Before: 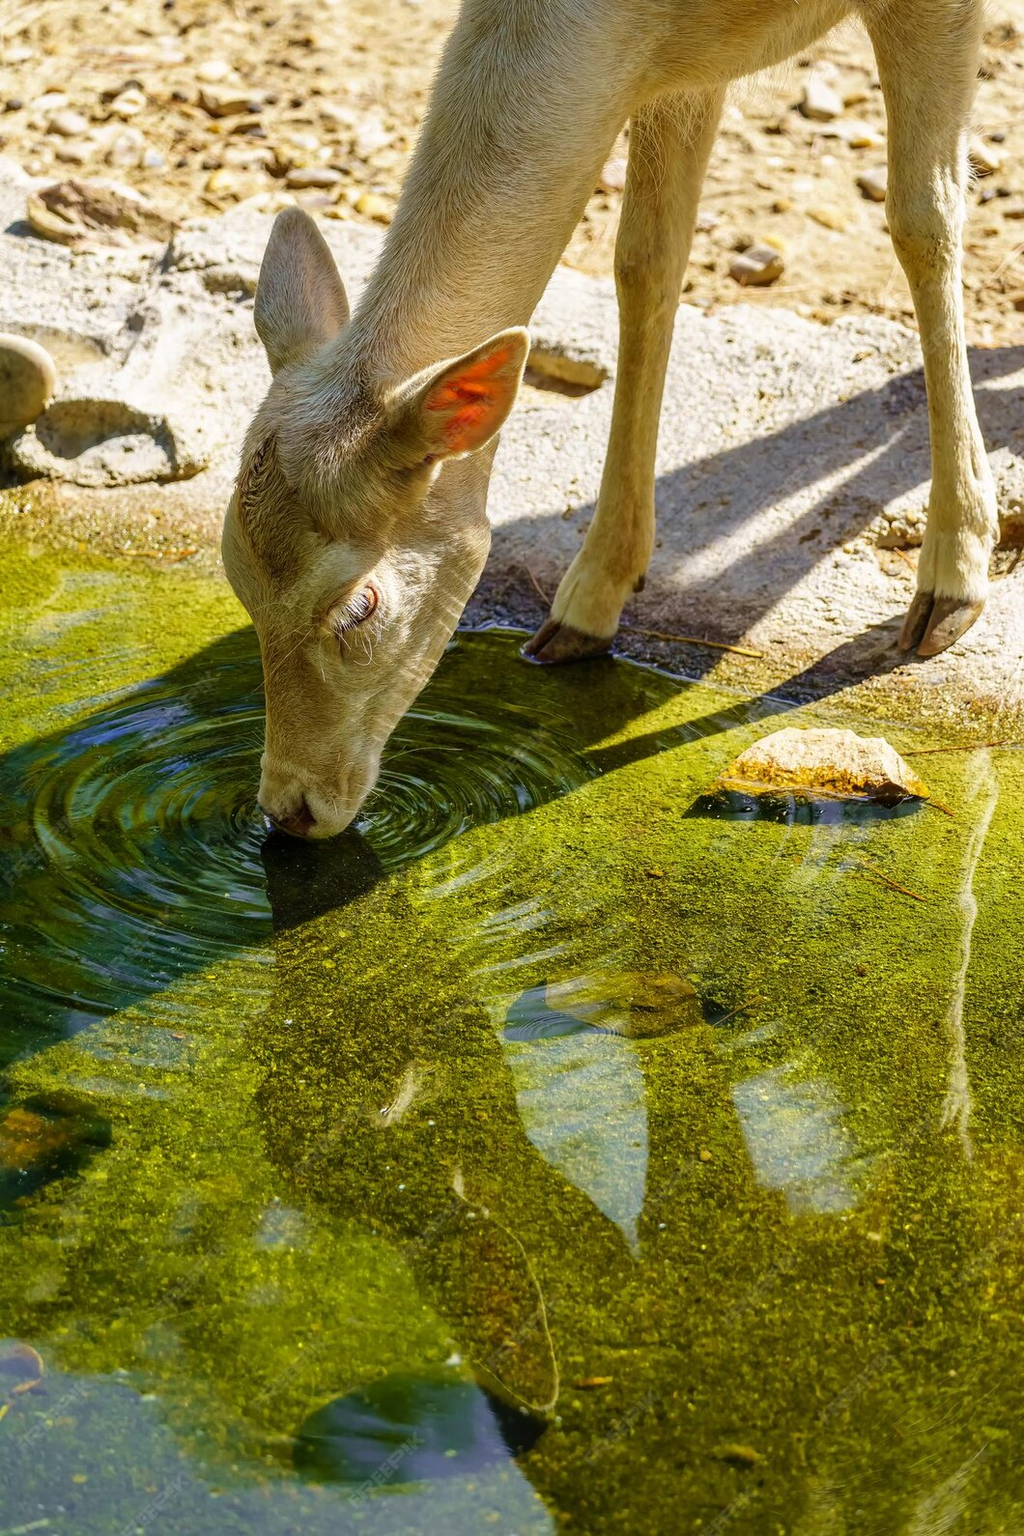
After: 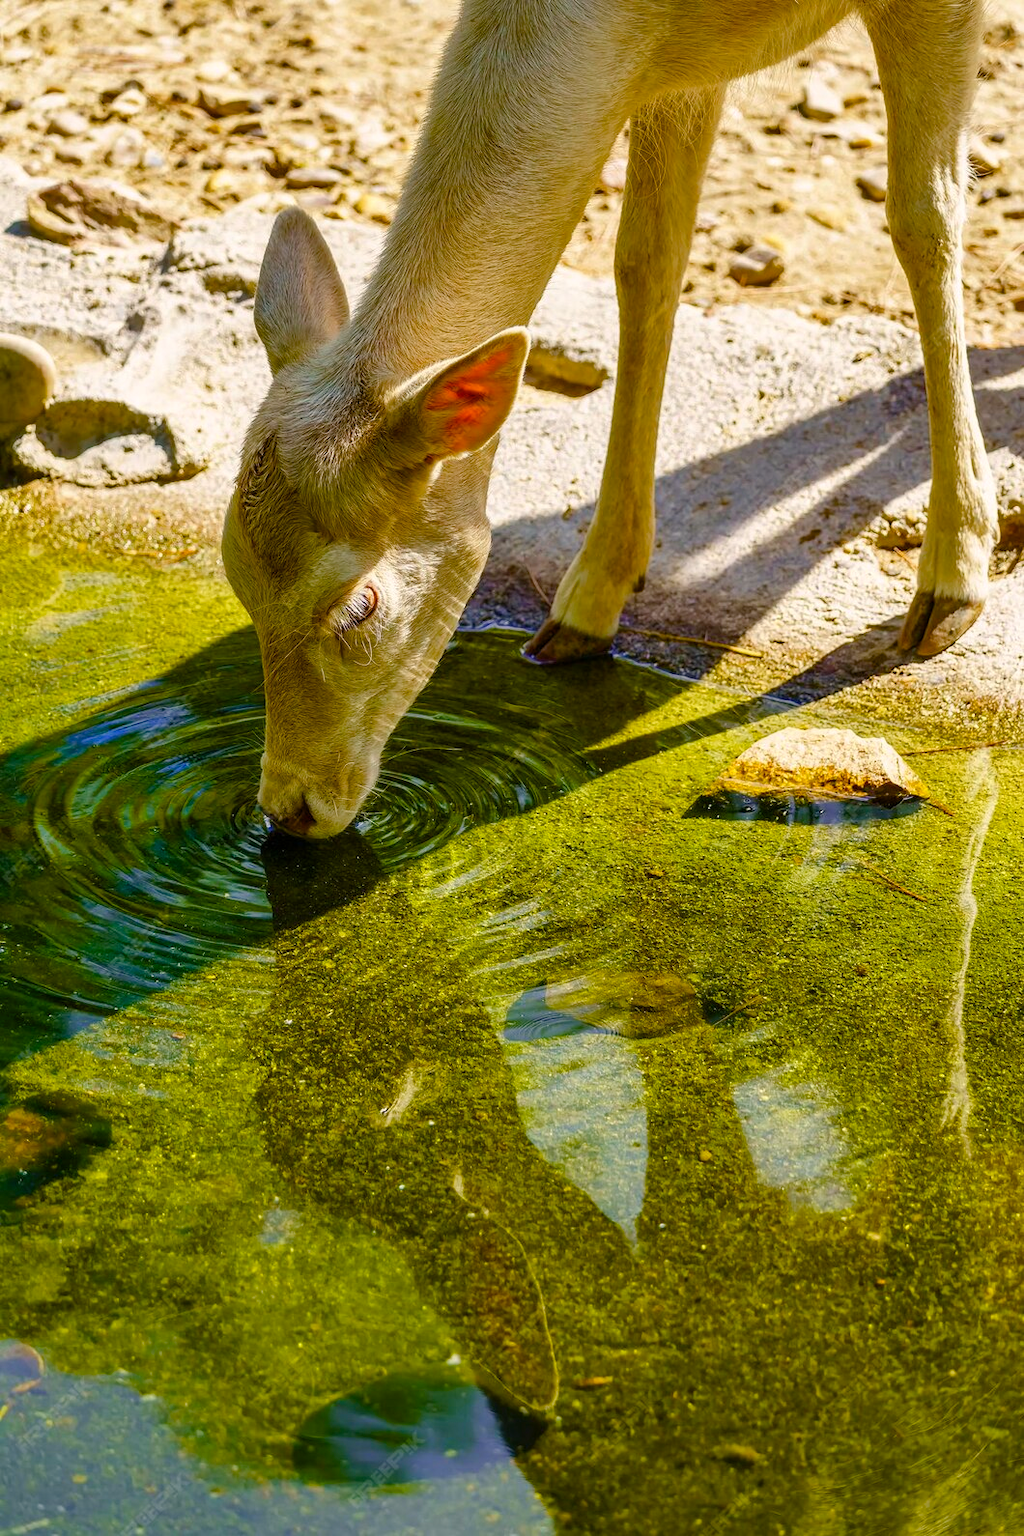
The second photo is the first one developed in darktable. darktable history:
shadows and highlights: shadows 37.79, highlights -27.16, soften with gaussian
color balance rgb: highlights gain › chroma 1.124%, highlights gain › hue 60.03°, perceptual saturation grading › global saturation 20%, perceptual saturation grading › highlights -25.244%, perceptual saturation grading › shadows 49.324%, global vibrance 20%
